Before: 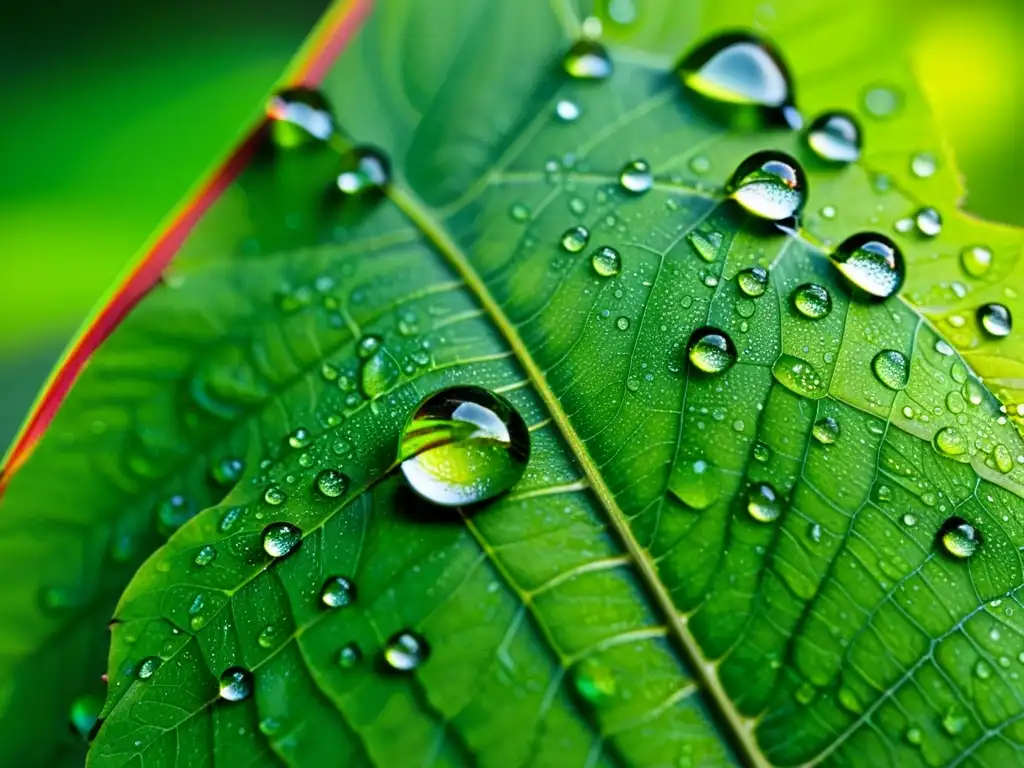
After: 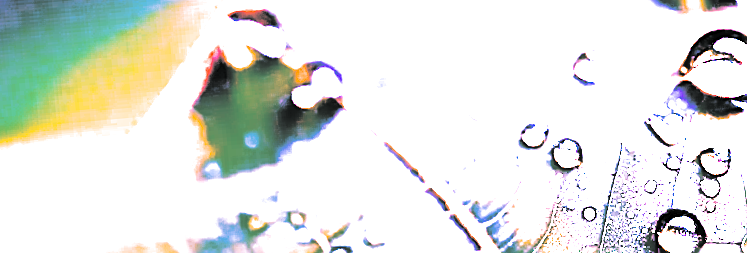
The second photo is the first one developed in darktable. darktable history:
rotate and perspective: rotation -5°, crop left 0.05, crop right 0.952, crop top 0.11, crop bottom 0.89
split-toning: shadows › hue 190.8°, shadows › saturation 0.05, highlights › hue 54°, highlights › saturation 0.05, compress 0%
tone curve: curves: ch0 [(0, 0) (0.003, 0.023) (0.011, 0.029) (0.025, 0.037) (0.044, 0.047) (0.069, 0.057) (0.1, 0.075) (0.136, 0.103) (0.177, 0.145) (0.224, 0.193) (0.277, 0.266) (0.335, 0.362) (0.399, 0.473) (0.468, 0.569) (0.543, 0.655) (0.623, 0.73) (0.709, 0.804) (0.801, 0.874) (0.898, 0.924) (1, 1)], preserve colors none
sharpen: amount 0.575
exposure: exposure 0.6 EV, compensate highlight preservation false
crop: left 0.579%, top 7.627%, right 23.167%, bottom 54.275%
white balance: red 8, blue 8
